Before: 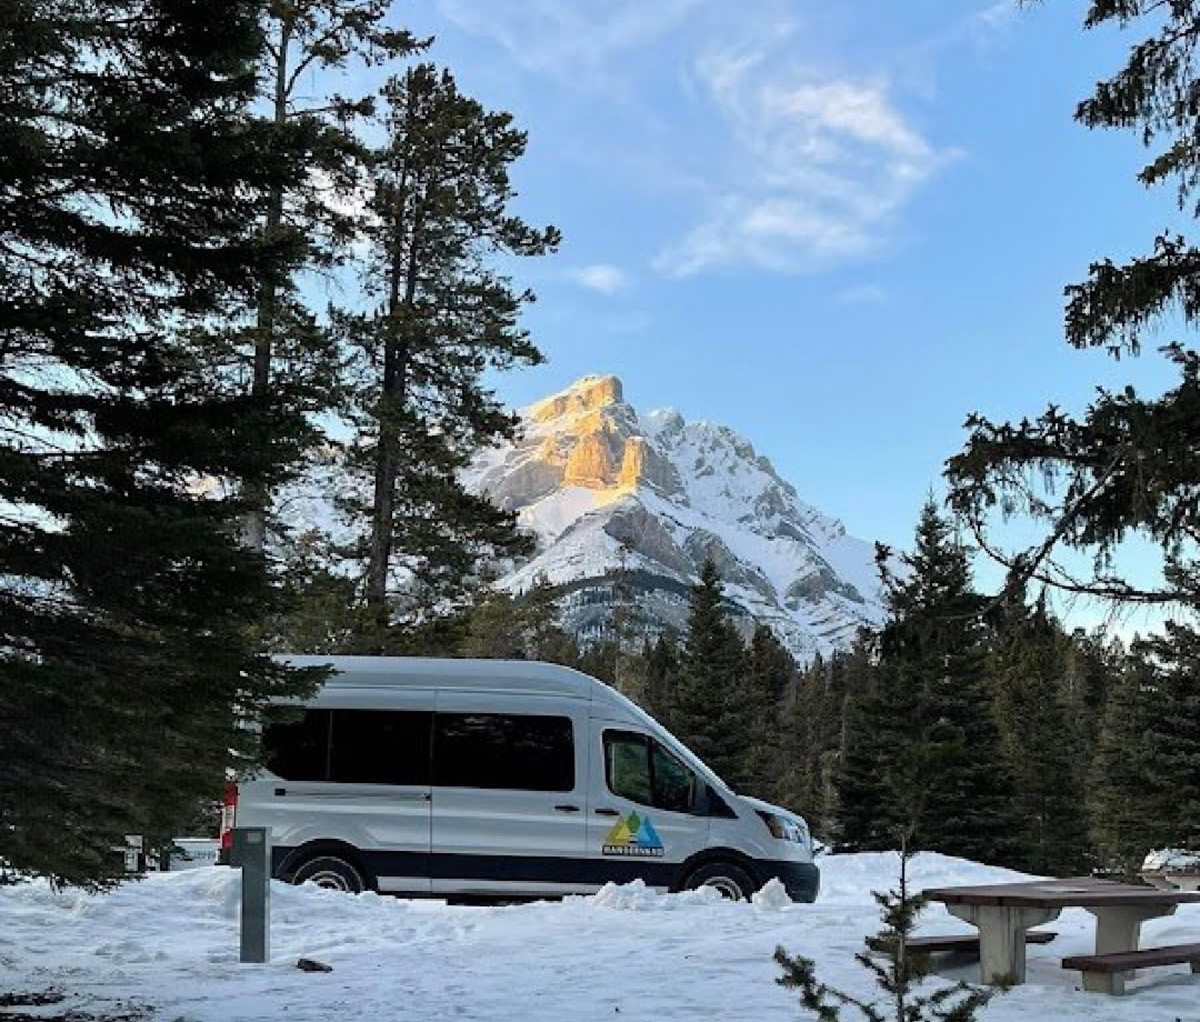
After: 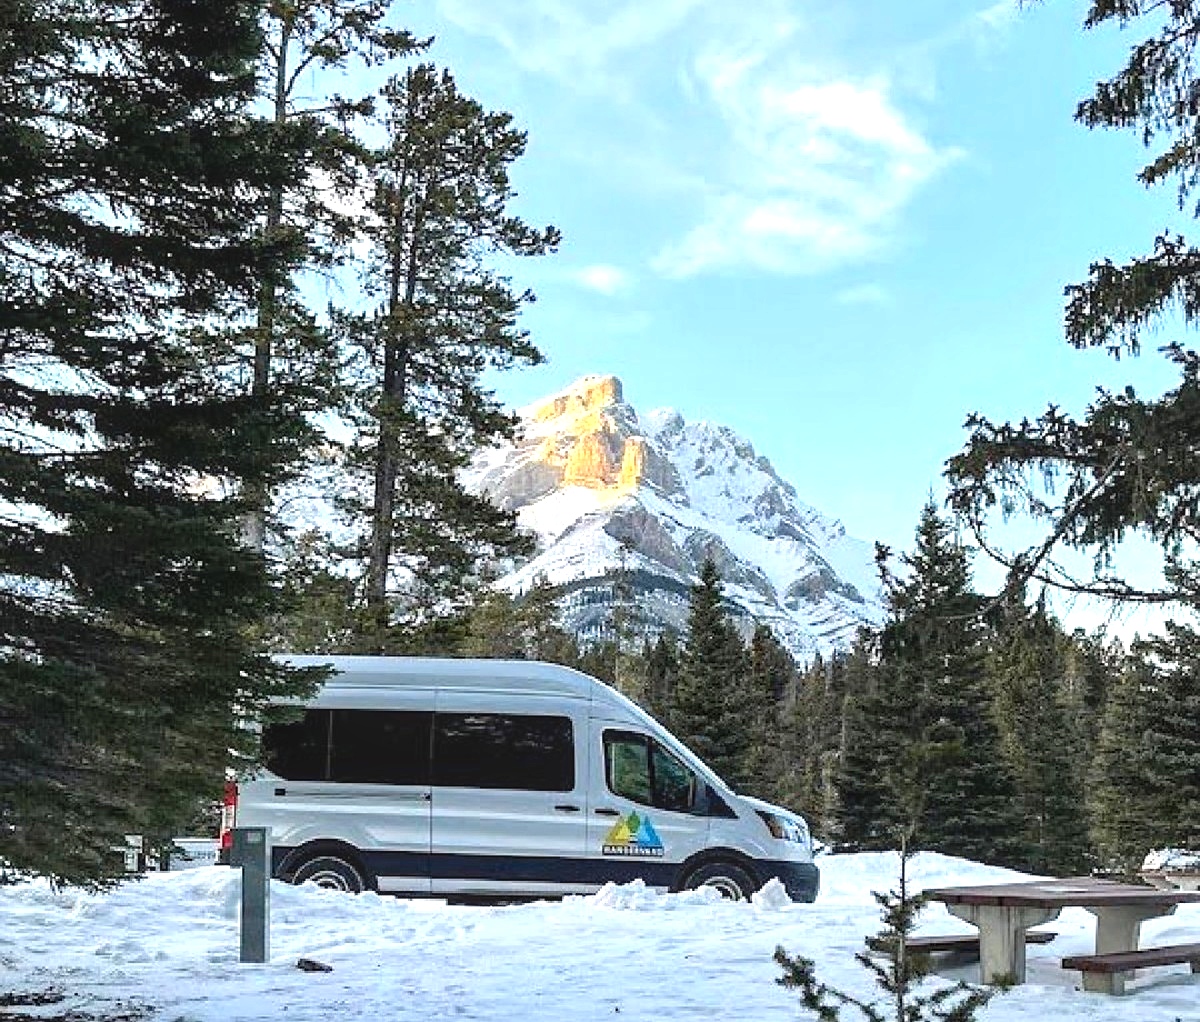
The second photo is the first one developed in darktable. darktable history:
sharpen: radius 1.559, amount 0.373, threshold 1.271
exposure: black level correction -0.002, exposure 0.54 EV, compensate highlight preservation false
levels: levels [0, 0.435, 0.917]
local contrast: on, module defaults
